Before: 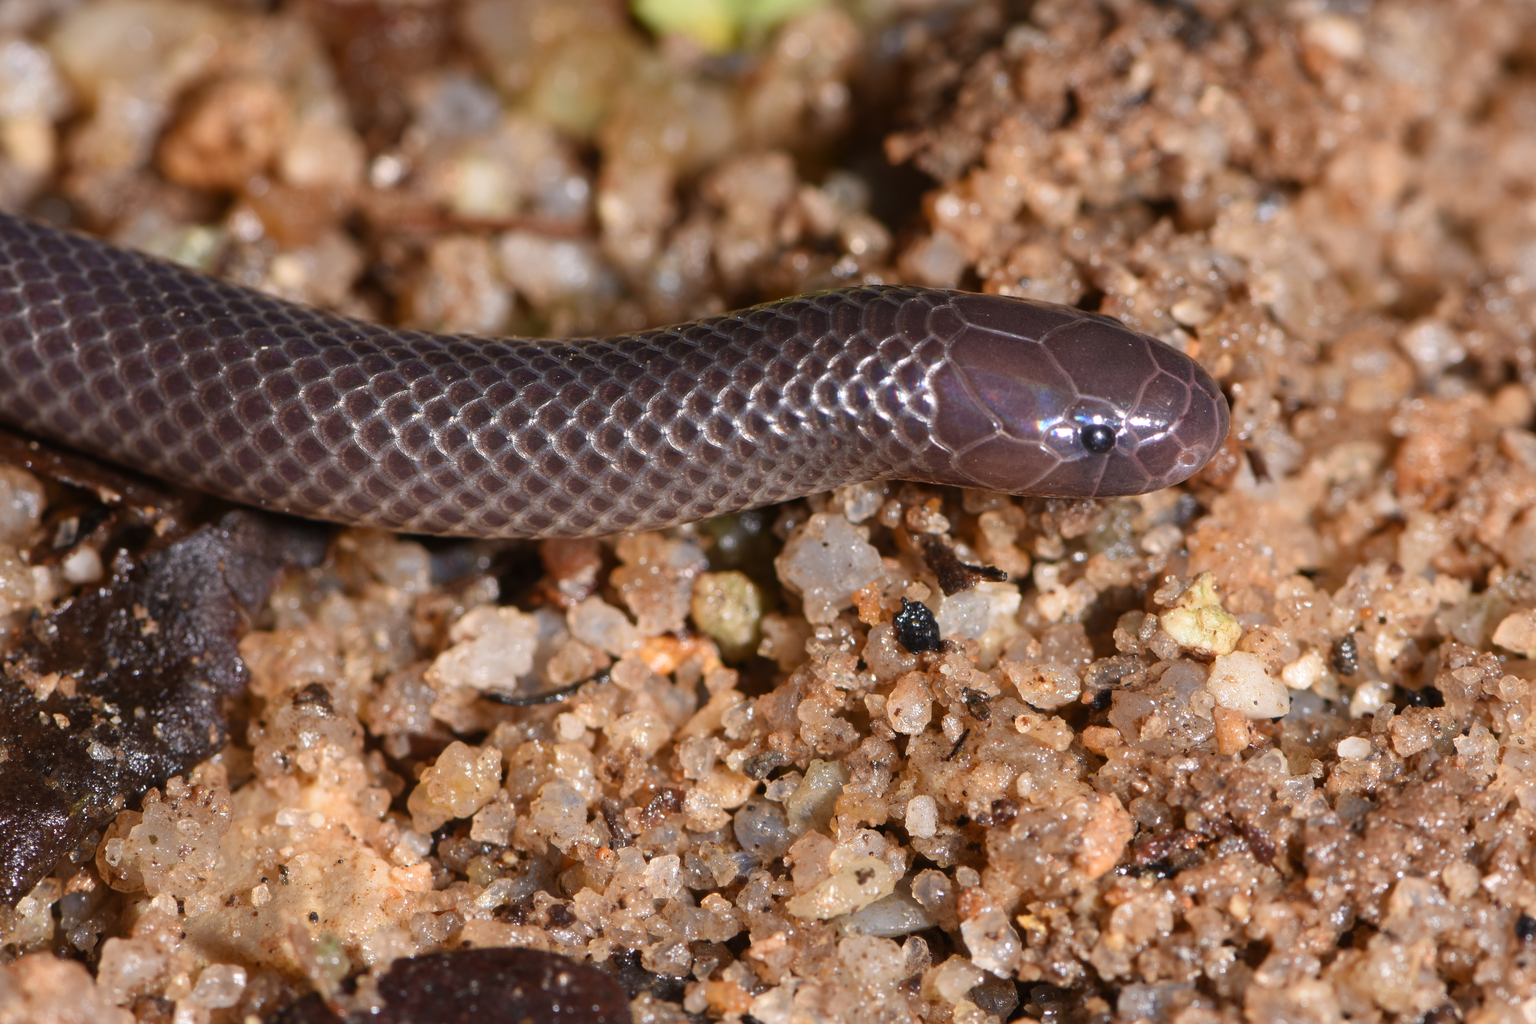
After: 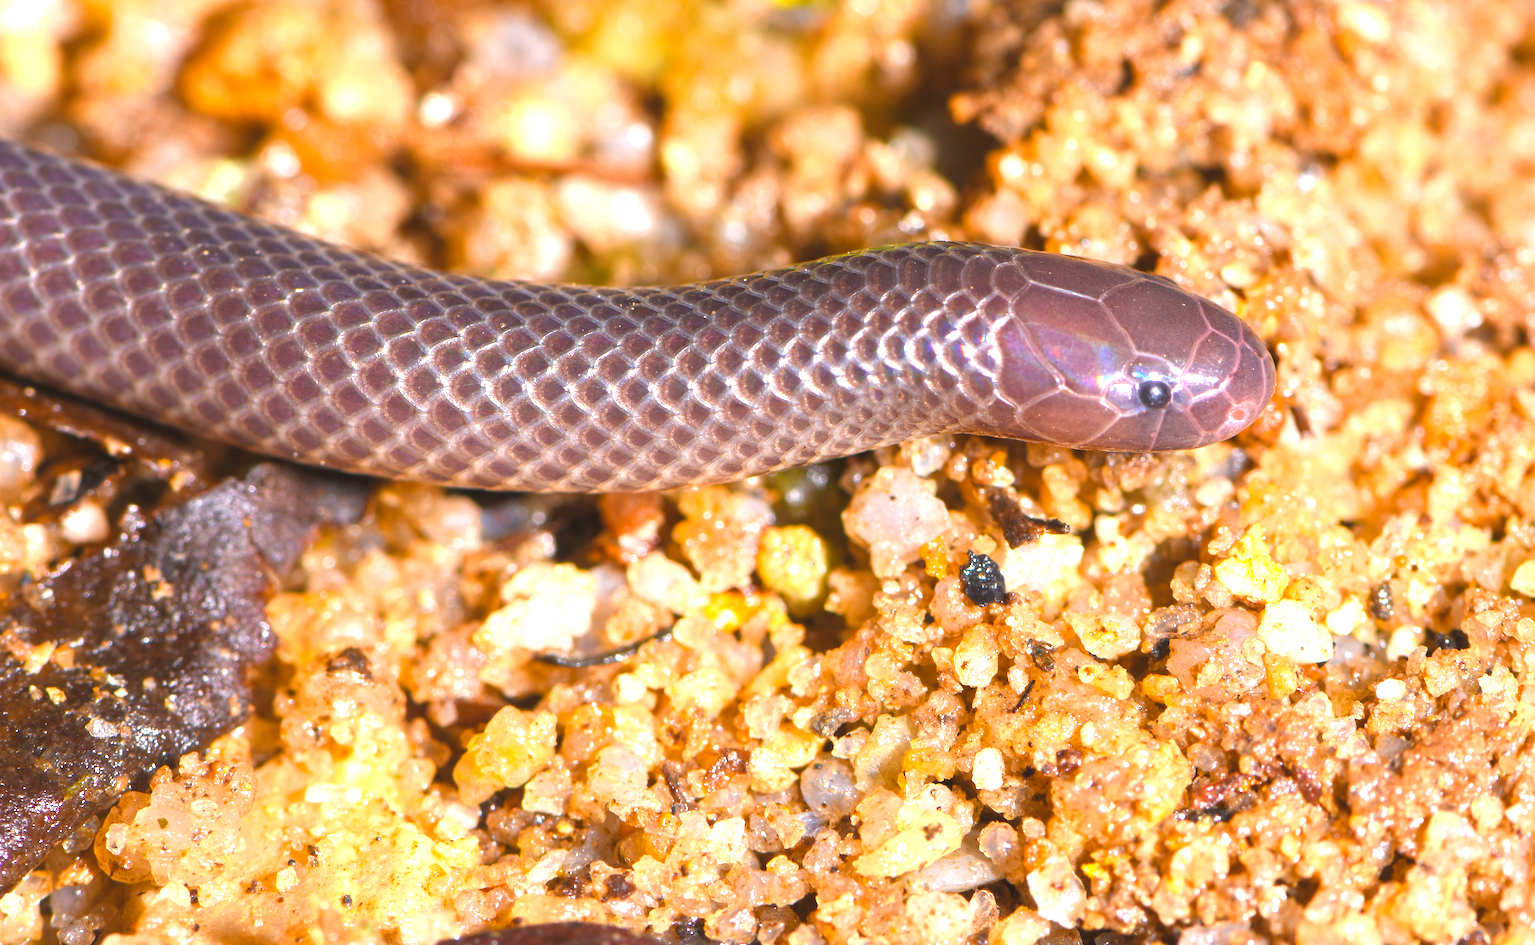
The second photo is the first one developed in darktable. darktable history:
color balance rgb: perceptual saturation grading › global saturation 40%, global vibrance 15%
contrast brightness saturation: brightness 0.13
color zones: curves: ch0 [(0.25, 0.5) (0.463, 0.627) (0.484, 0.637) (0.75, 0.5)]
exposure: black level correction 0, exposure 1.45 EV, compensate exposure bias true, compensate highlight preservation false
rotate and perspective: rotation -0.013°, lens shift (vertical) -0.027, lens shift (horizontal) 0.178, crop left 0.016, crop right 0.989, crop top 0.082, crop bottom 0.918
